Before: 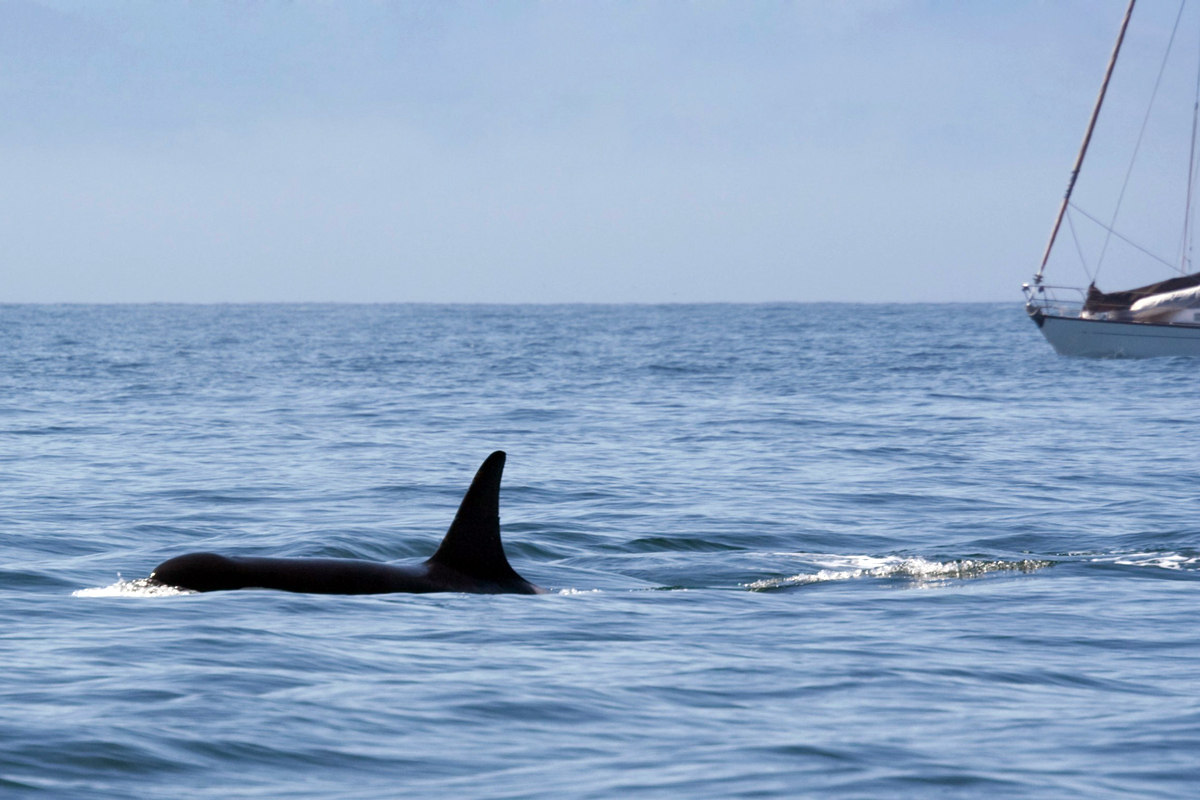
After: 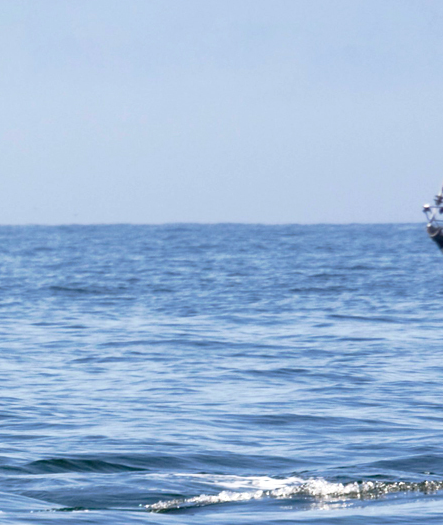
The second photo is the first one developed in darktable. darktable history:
crop and rotate: left 49.936%, top 10.094%, right 13.136%, bottom 24.256%
tone curve: curves: ch0 [(0, 0) (0.003, 0.005) (0.011, 0.008) (0.025, 0.014) (0.044, 0.021) (0.069, 0.027) (0.1, 0.041) (0.136, 0.083) (0.177, 0.138) (0.224, 0.197) (0.277, 0.259) (0.335, 0.331) (0.399, 0.399) (0.468, 0.476) (0.543, 0.547) (0.623, 0.635) (0.709, 0.753) (0.801, 0.847) (0.898, 0.94) (1, 1)], preserve colors none
